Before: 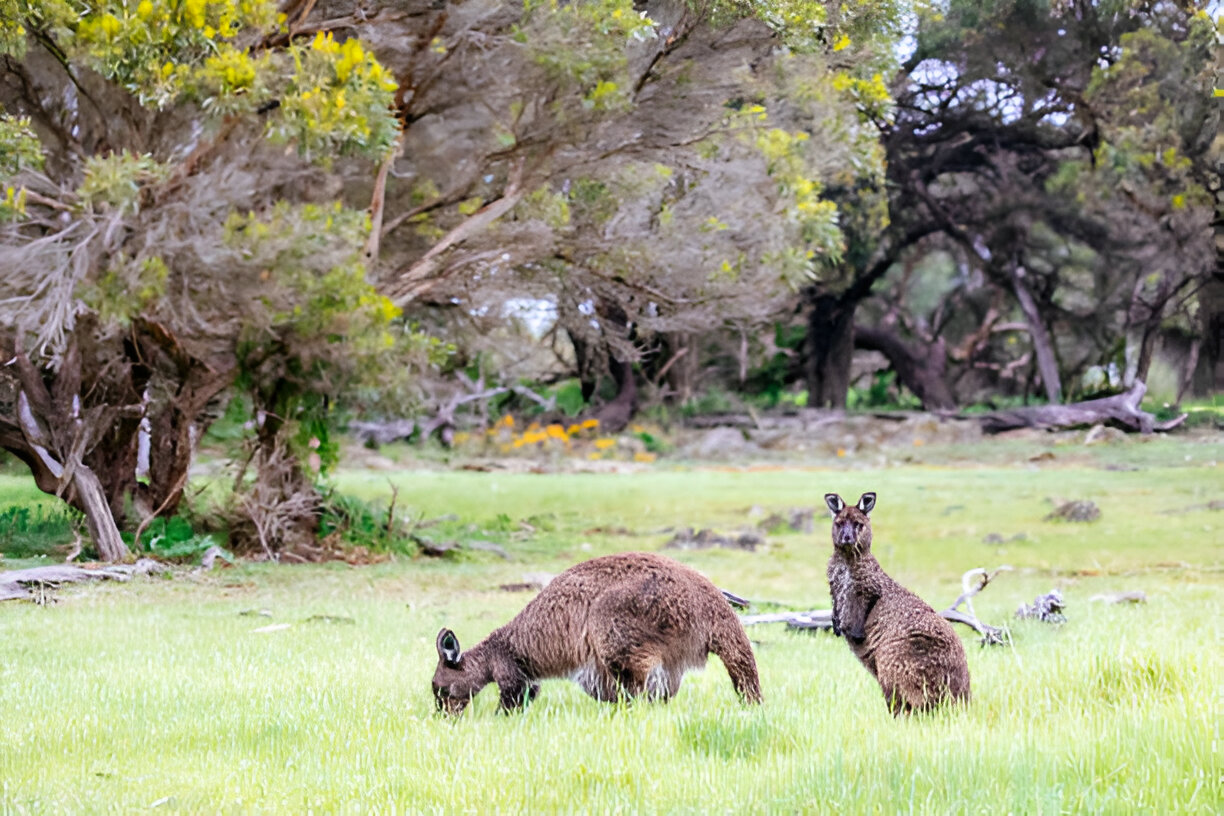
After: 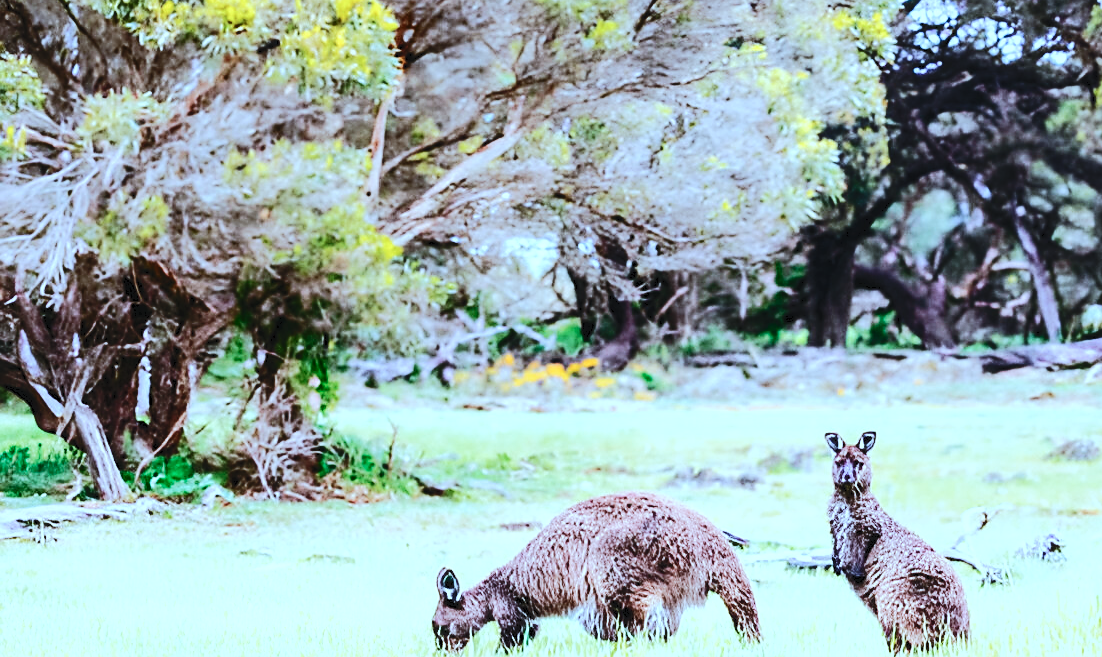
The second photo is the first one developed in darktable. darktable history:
crop: top 7.489%, right 9.917%, bottom 11.968%
exposure: exposure -0.044 EV, compensate highlight preservation false
tone curve: curves: ch0 [(0, 0) (0.003, 0.062) (0.011, 0.07) (0.025, 0.083) (0.044, 0.094) (0.069, 0.105) (0.1, 0.117) (0.136, 0.136) (0.177, 0.164) (0.224, 0.201) (0.277, 0.256) (0.335, 0.335) (0.399, 0.424) (0.468, 0.529) (0.543, 0.641) (0.623, 0.725) (0.709, 0.787) (0.801, 0.849) (0.898, 0.917) (1, 1)], color space Lab, independent channels, preserve colors none
base curve: curves: ch0 [(0, 0) (0.032, 0.025) (0.121, 0.166) (0.206, 0.329) (0.605, 0.79) (1, 1)], preserve colors none
sharpen: radius 1.486, amount 0.401, threshold 1.601
local contrast: highlights 101%, shadows 100%, detail 131%, midtone range 0.2
color correction: highlights a* -9.83, highlights b* -20.92
